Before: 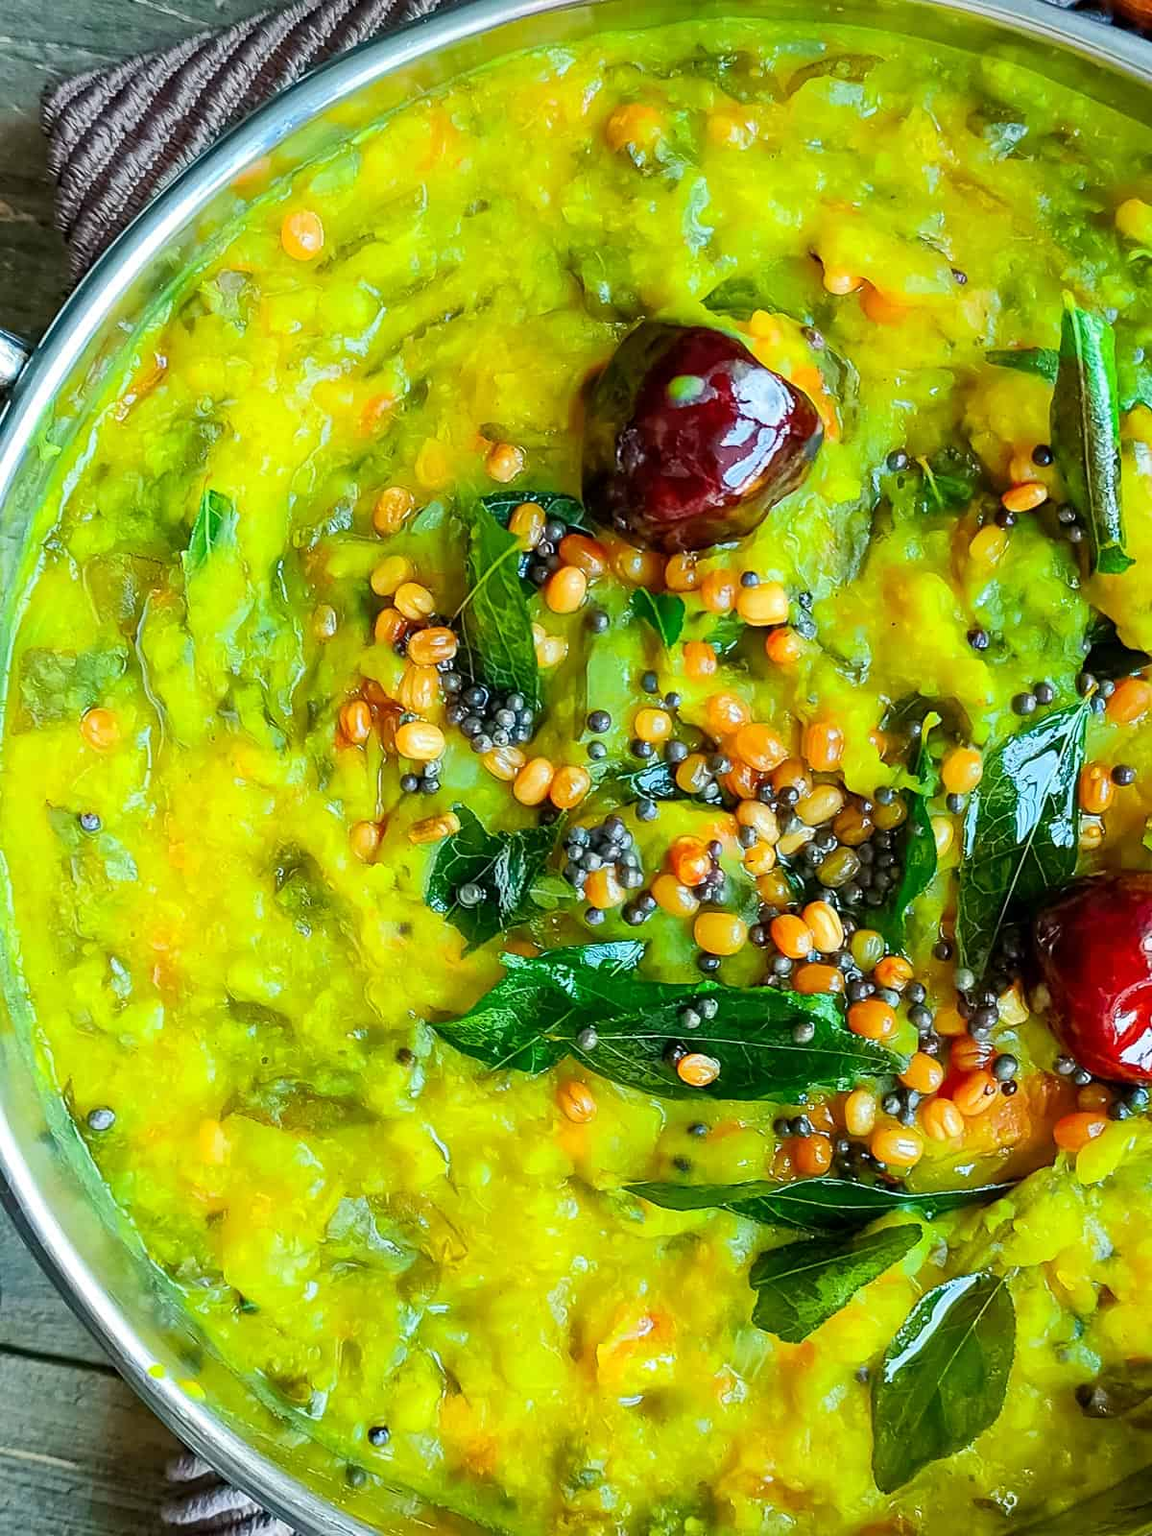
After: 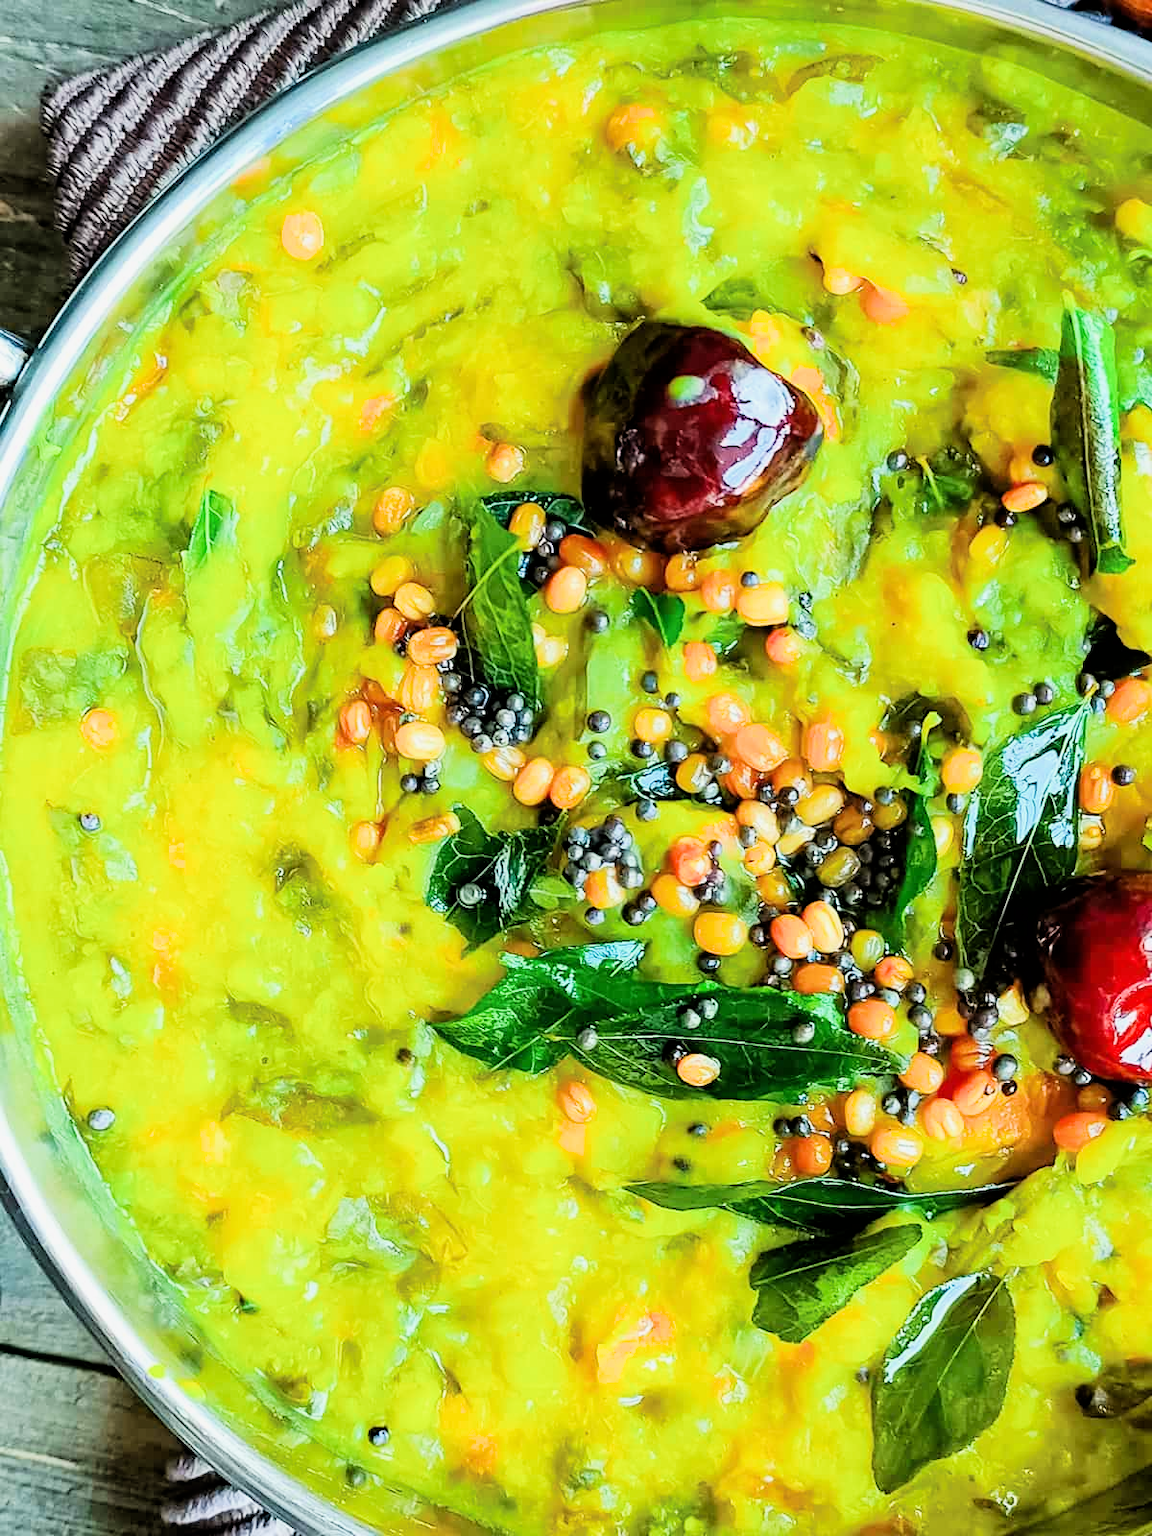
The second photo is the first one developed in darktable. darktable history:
exposure: black level correction 0, exposure 0.7 EV, compensate exposure bias true, compensate highlight preservation false
filmic rgb: black relative exposure -5 EV, hardness 2.88, contrast 1.3
